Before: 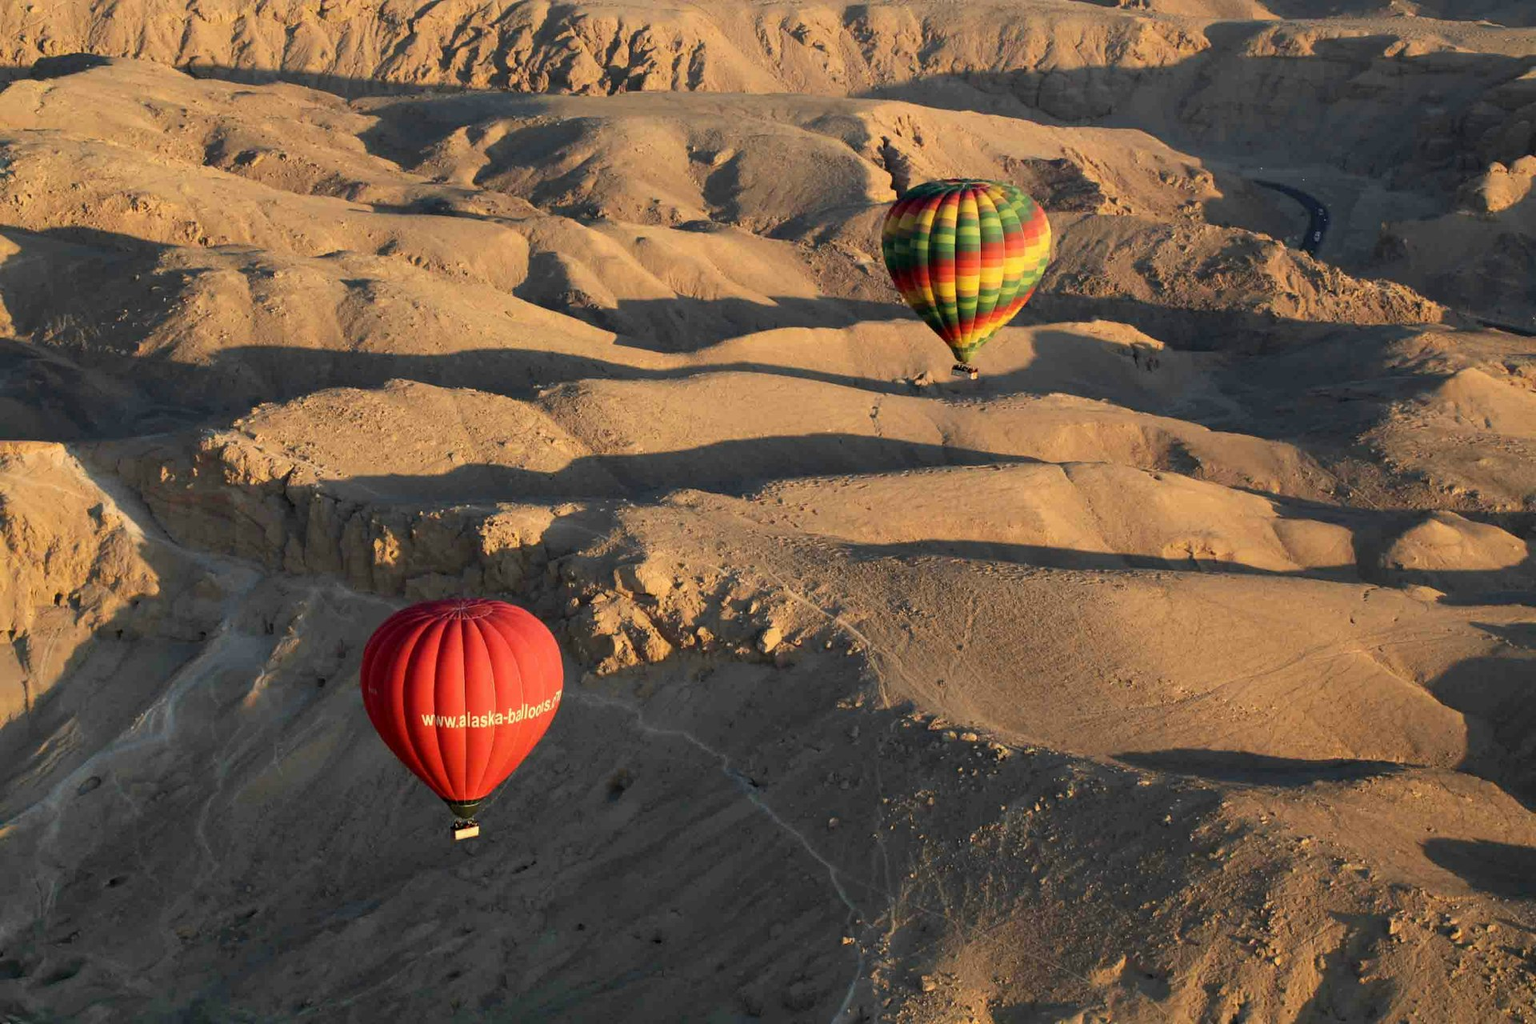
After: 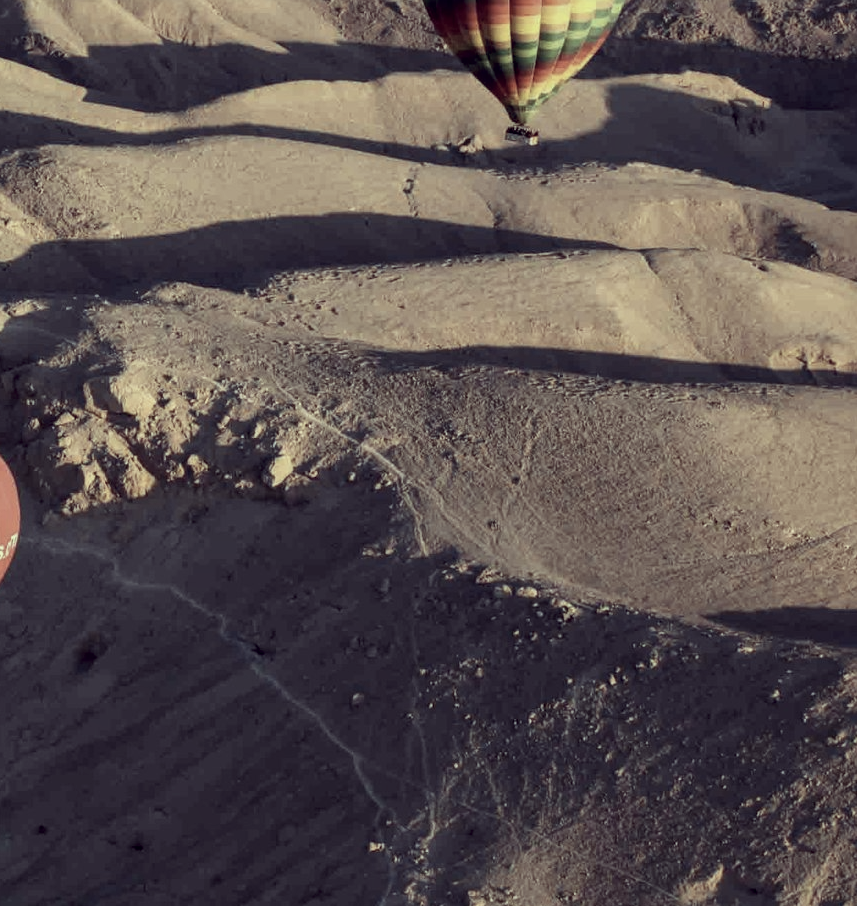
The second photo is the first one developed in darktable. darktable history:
contrast brightness saturation: contrast 0.147, brightness -0.011, saturation 0.104
local contrast: on, module defaults
exposure: black level correction 0.001, exposure -0.197 EV, compensate highlight preservation false
crop: left 35.625%, top 25.729%, right 19.715%, bottom 3.418%
color calibration: illuminant custom, x 0.368, y 0.373, temperature 4336.68 K
color correction: highlights a* -20.86, highlights b* 20.62, shadows a* 19.92, shadows b* -20.74, saturation 0.436
